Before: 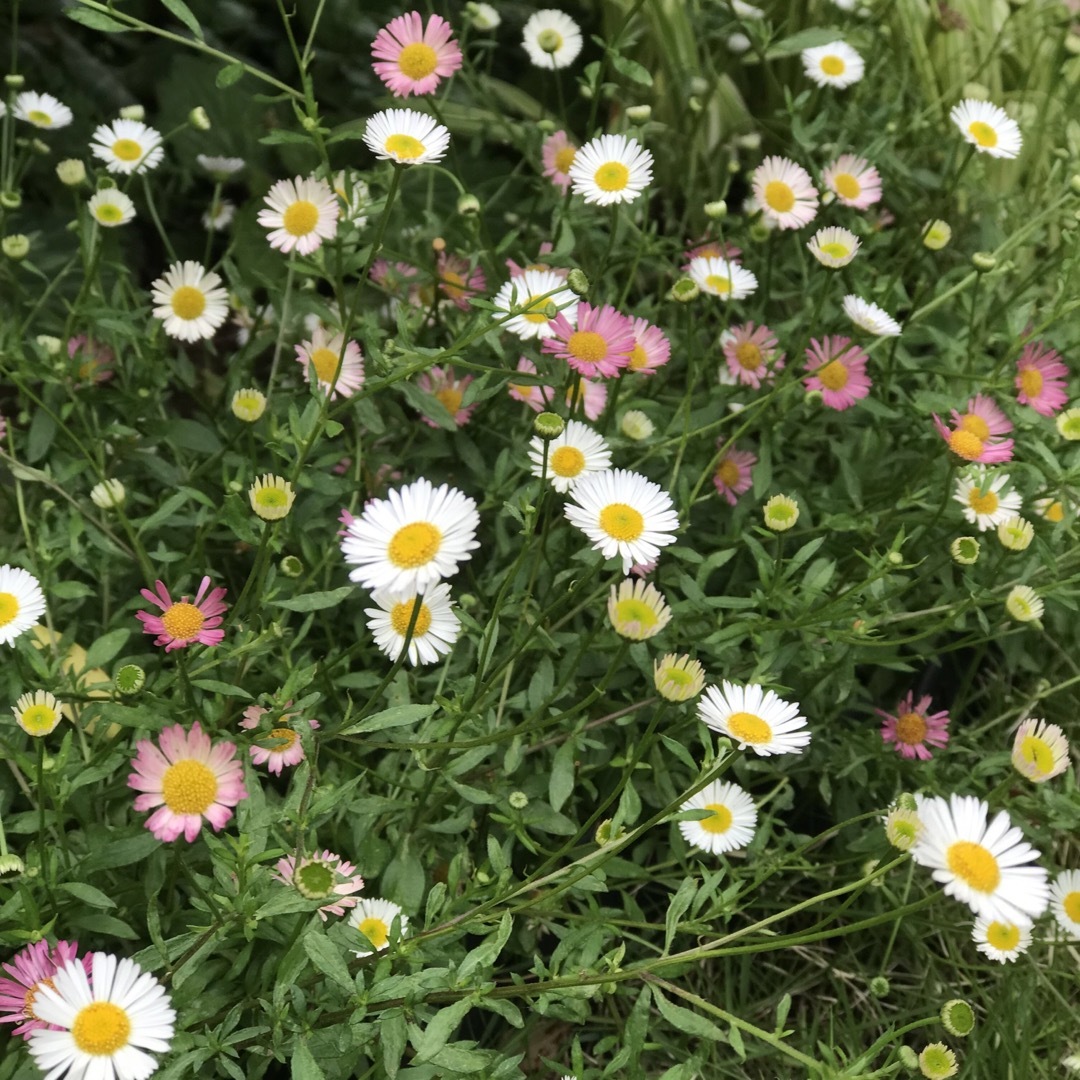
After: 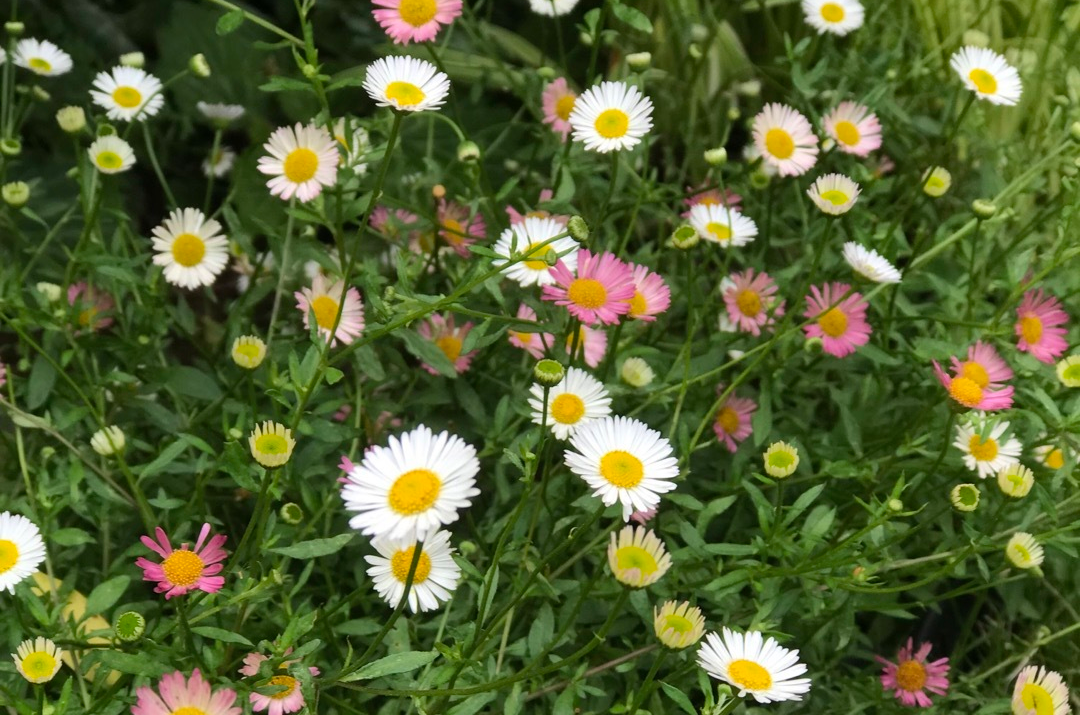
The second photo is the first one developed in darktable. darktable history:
crop and rotate: top 4.927%, bottom 28.816%
color balance rgb: perceptual saturation grading › global saturation 0.433%, global vibrance 20%
